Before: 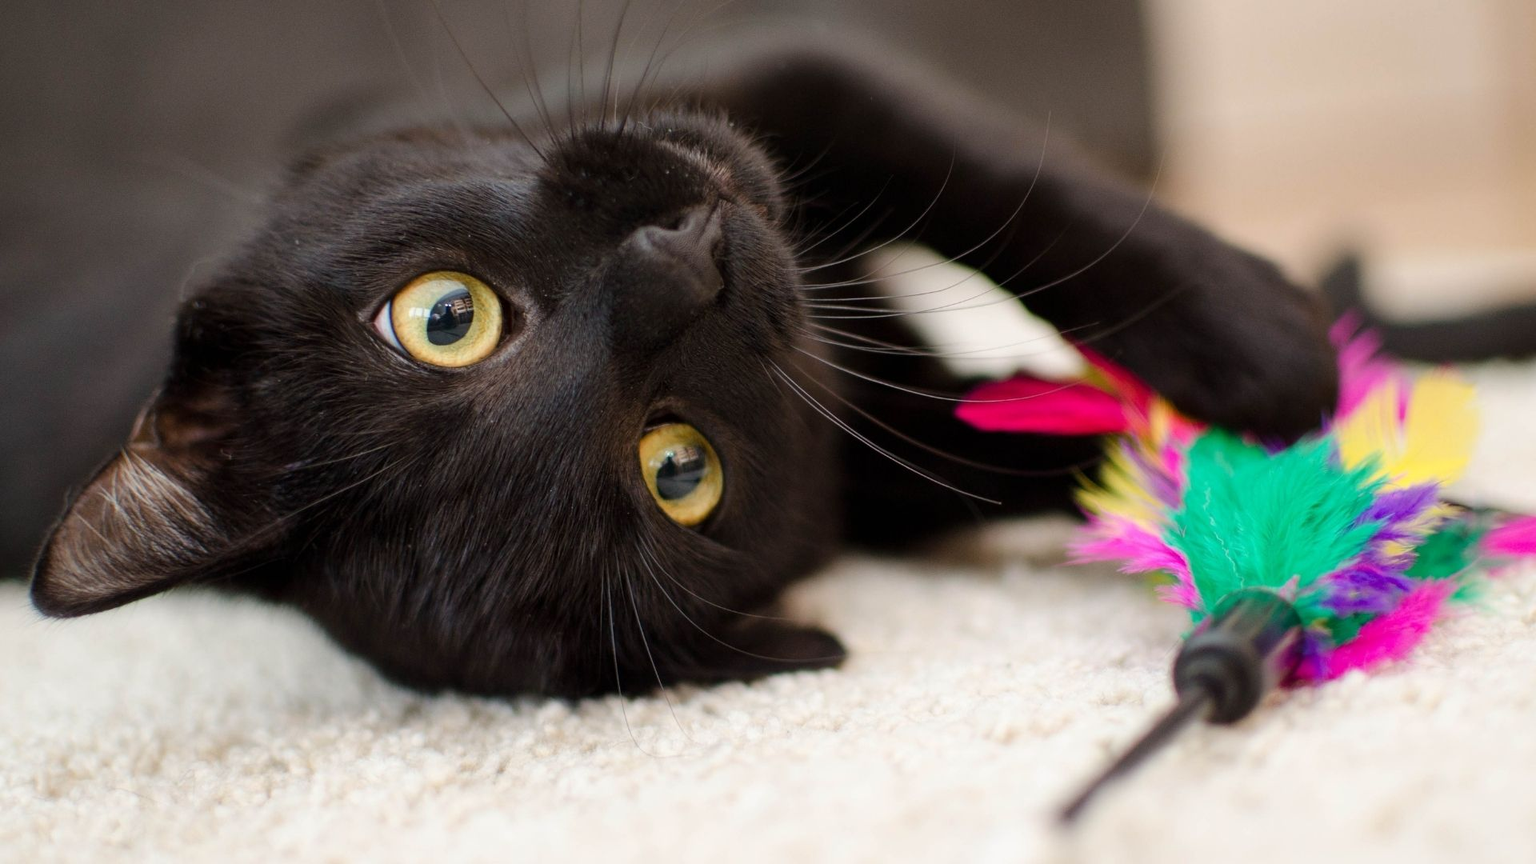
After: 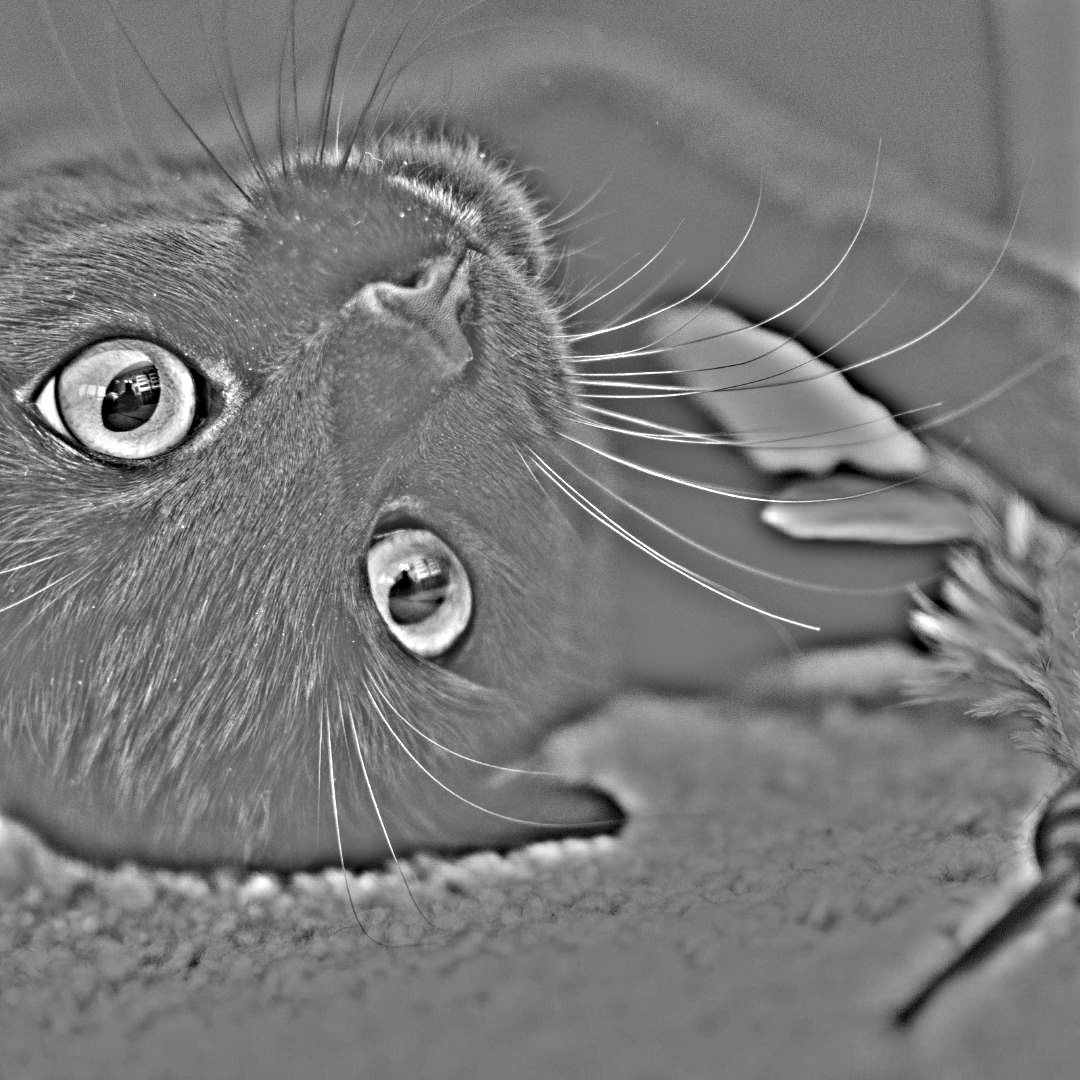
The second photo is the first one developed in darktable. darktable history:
highpass: on, module defaults
shadows and highlights: shadows 12, white point adjustment 1.2, soften with gaussian
crop and rotate: left 22.516%, right 21.234%
